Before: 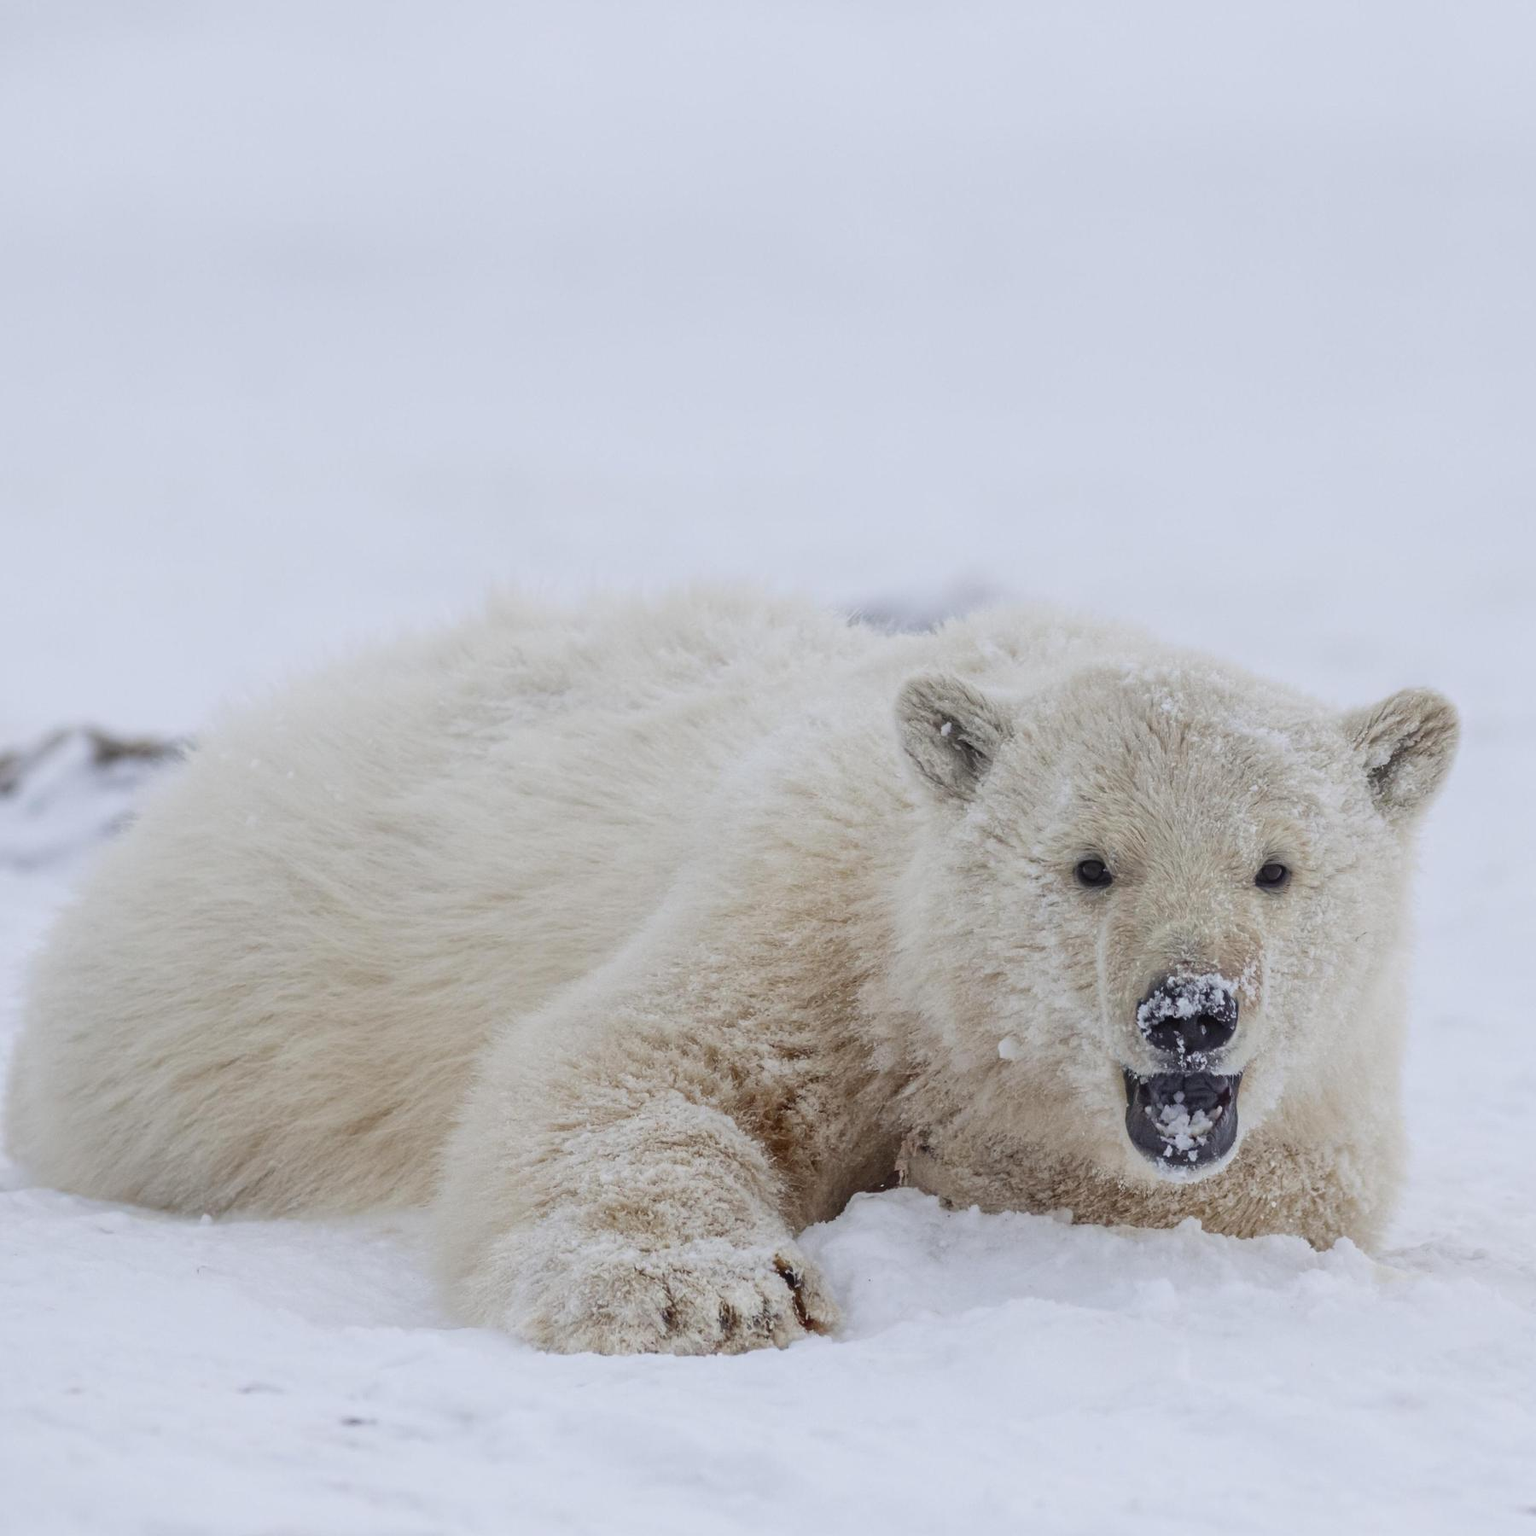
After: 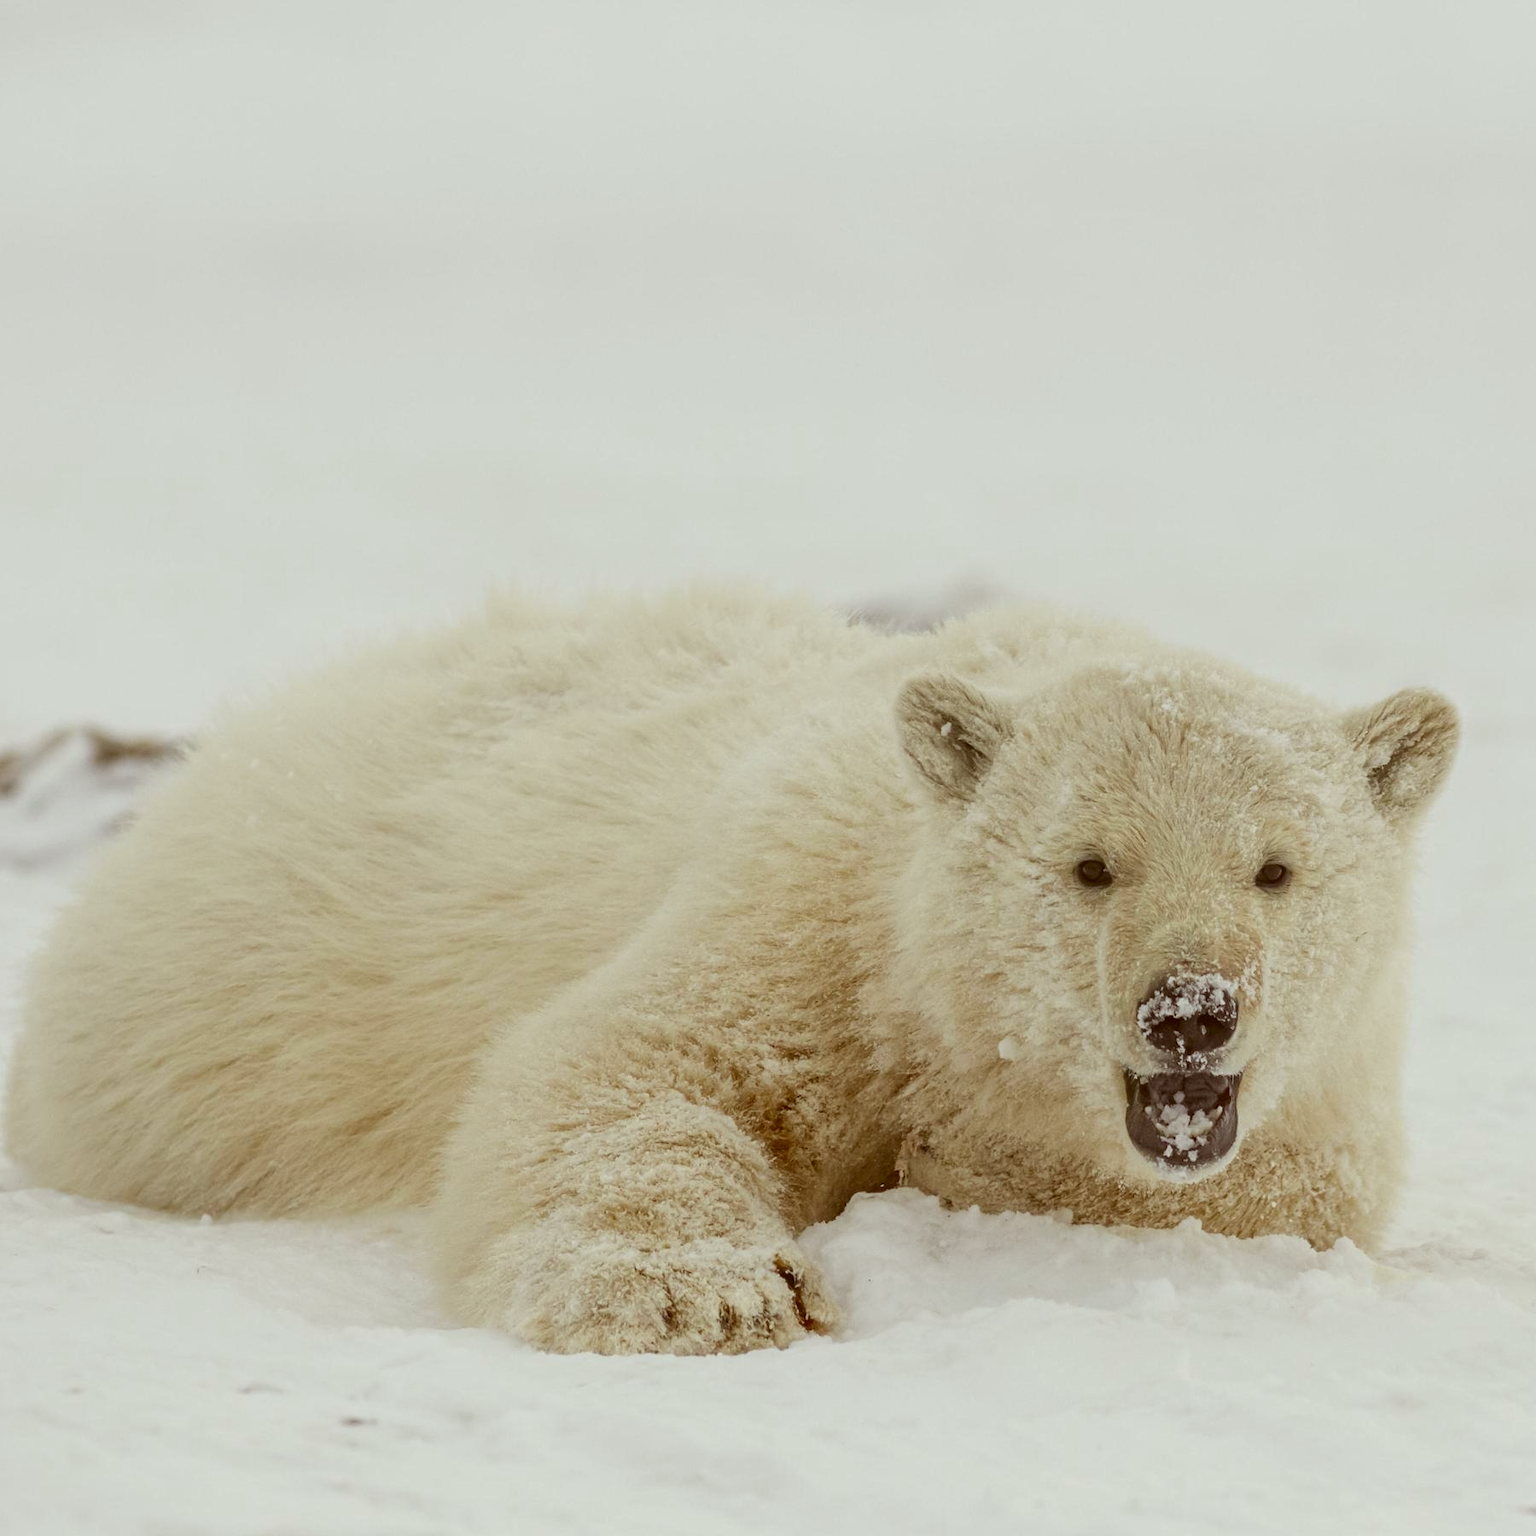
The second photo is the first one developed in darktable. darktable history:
color correction: highlights a* -5.3, highlights b* 9.8, shadows a* 9.27, shadows b* 24.8
